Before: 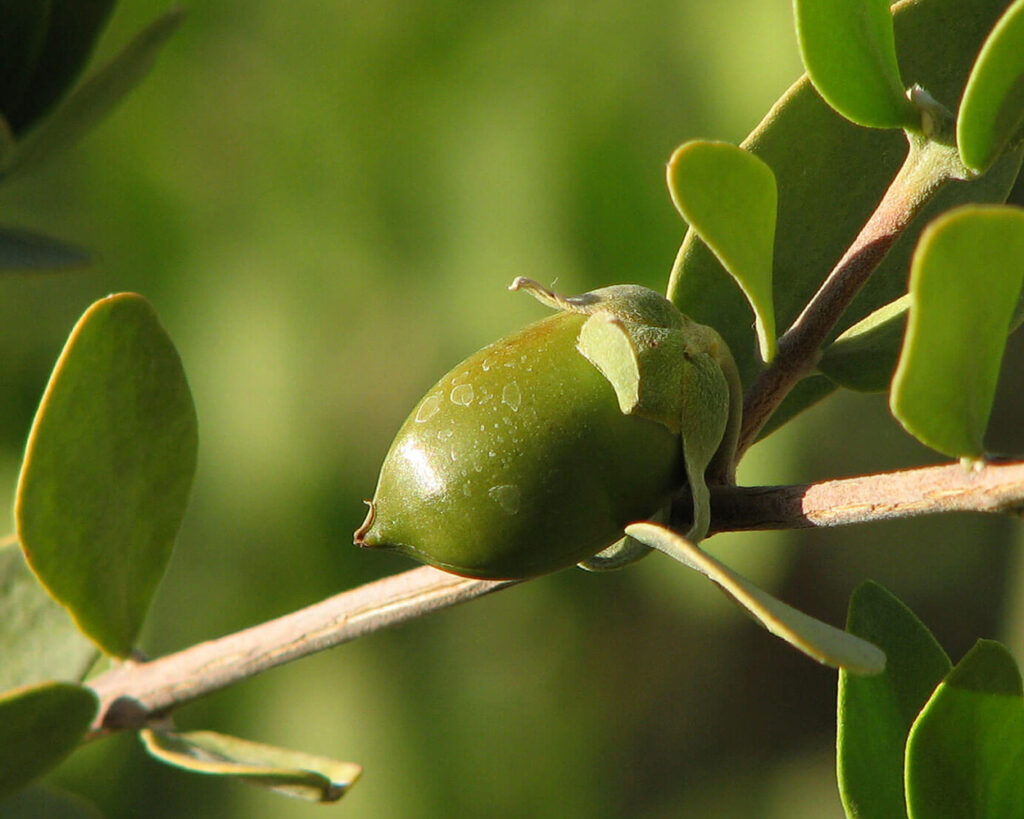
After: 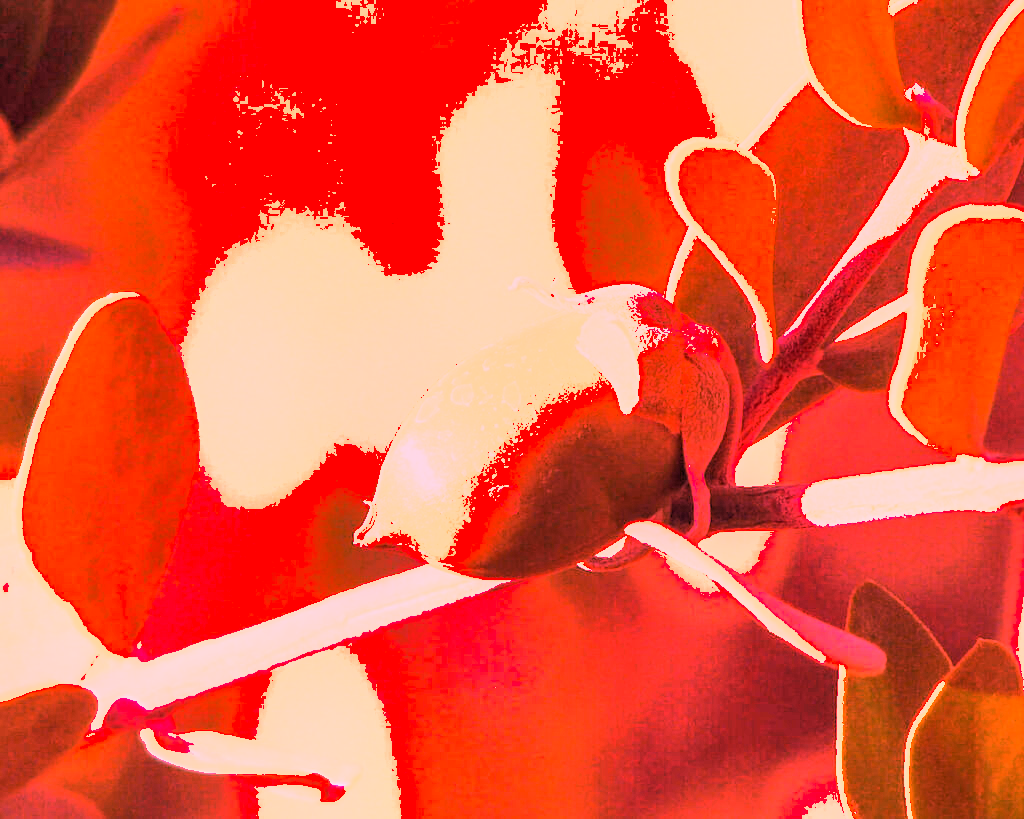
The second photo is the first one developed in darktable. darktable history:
local contrast: detail 130%
shadows and highlights: on, module defaults
white balance: red 4.26, blue 1.802
